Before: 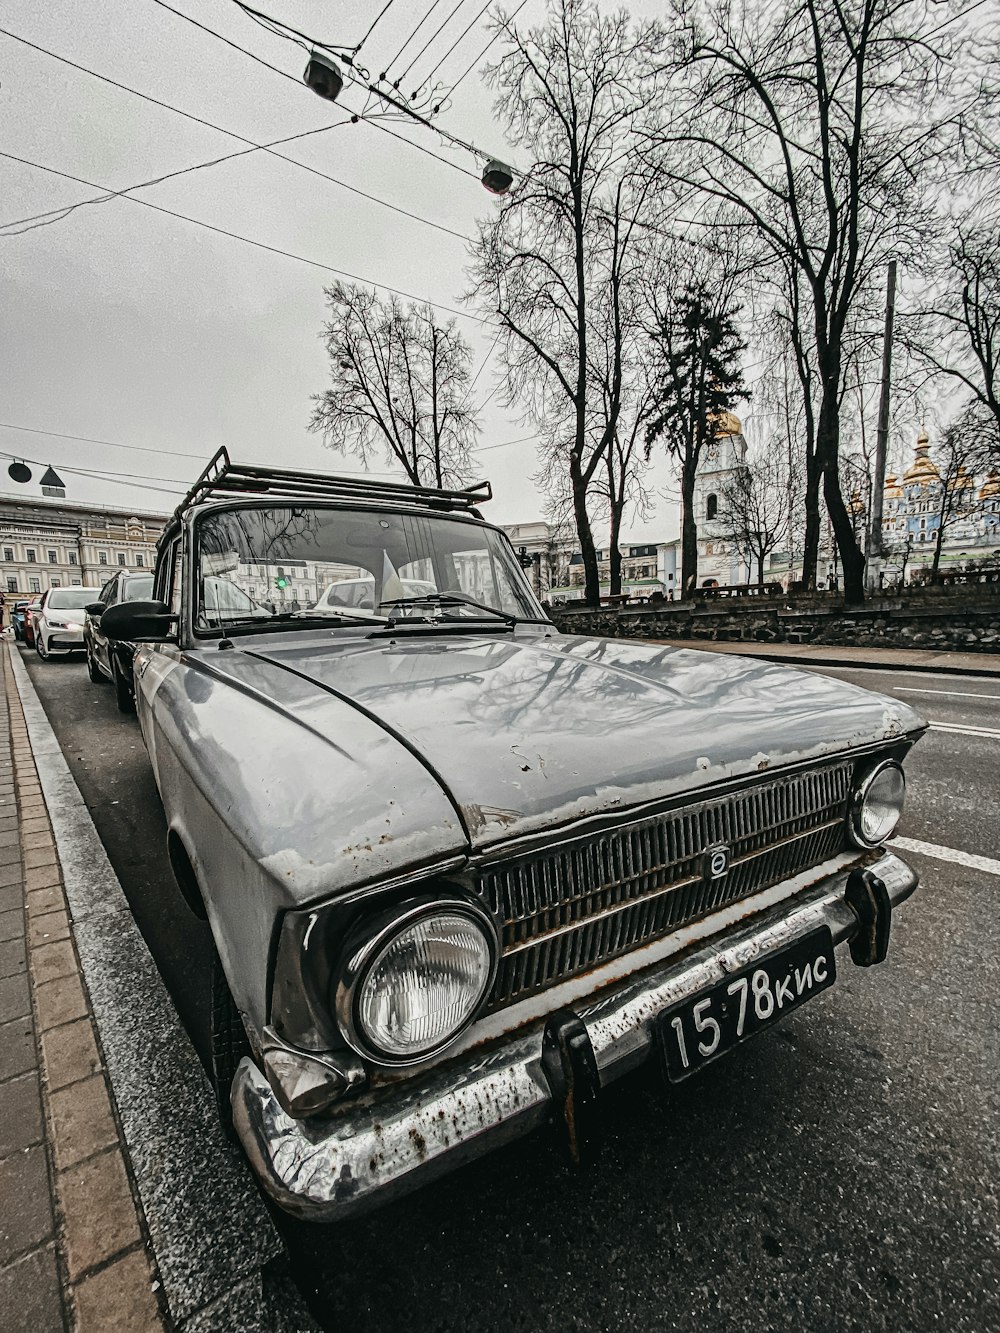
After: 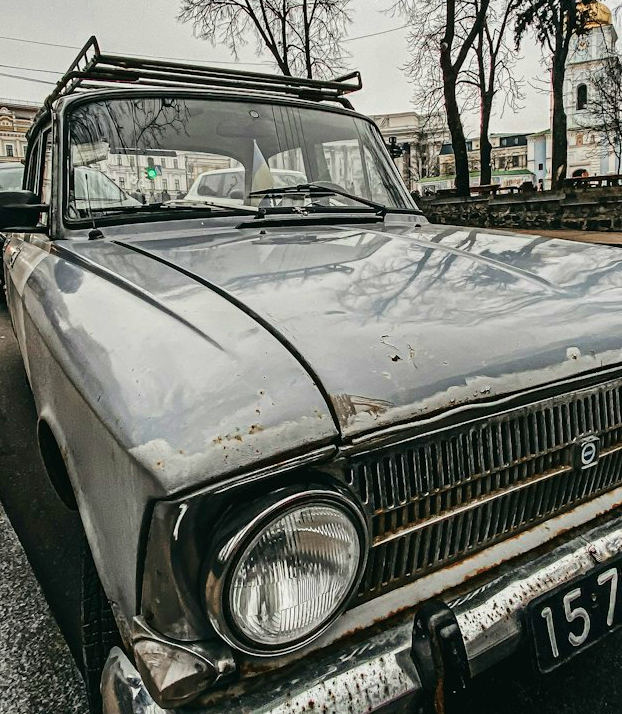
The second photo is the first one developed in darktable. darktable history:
crop: left 13.096%, top 30.814%, right 24.685%, bottom 15.548%
velvia: strength 50.28%
